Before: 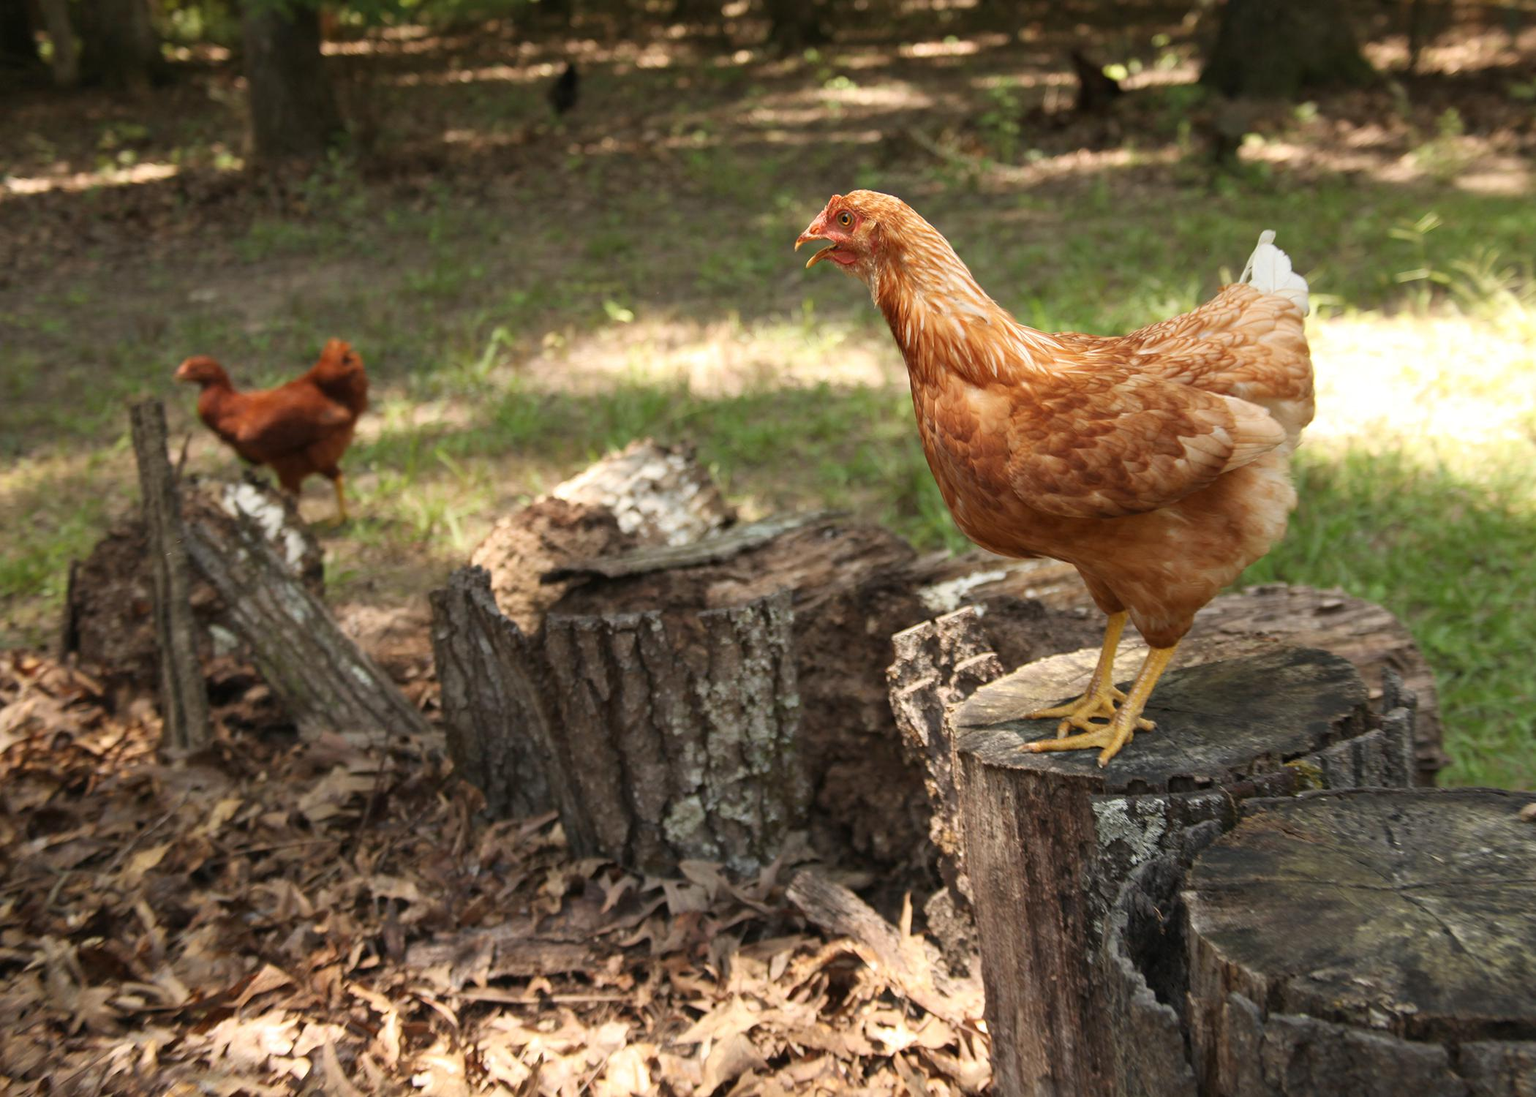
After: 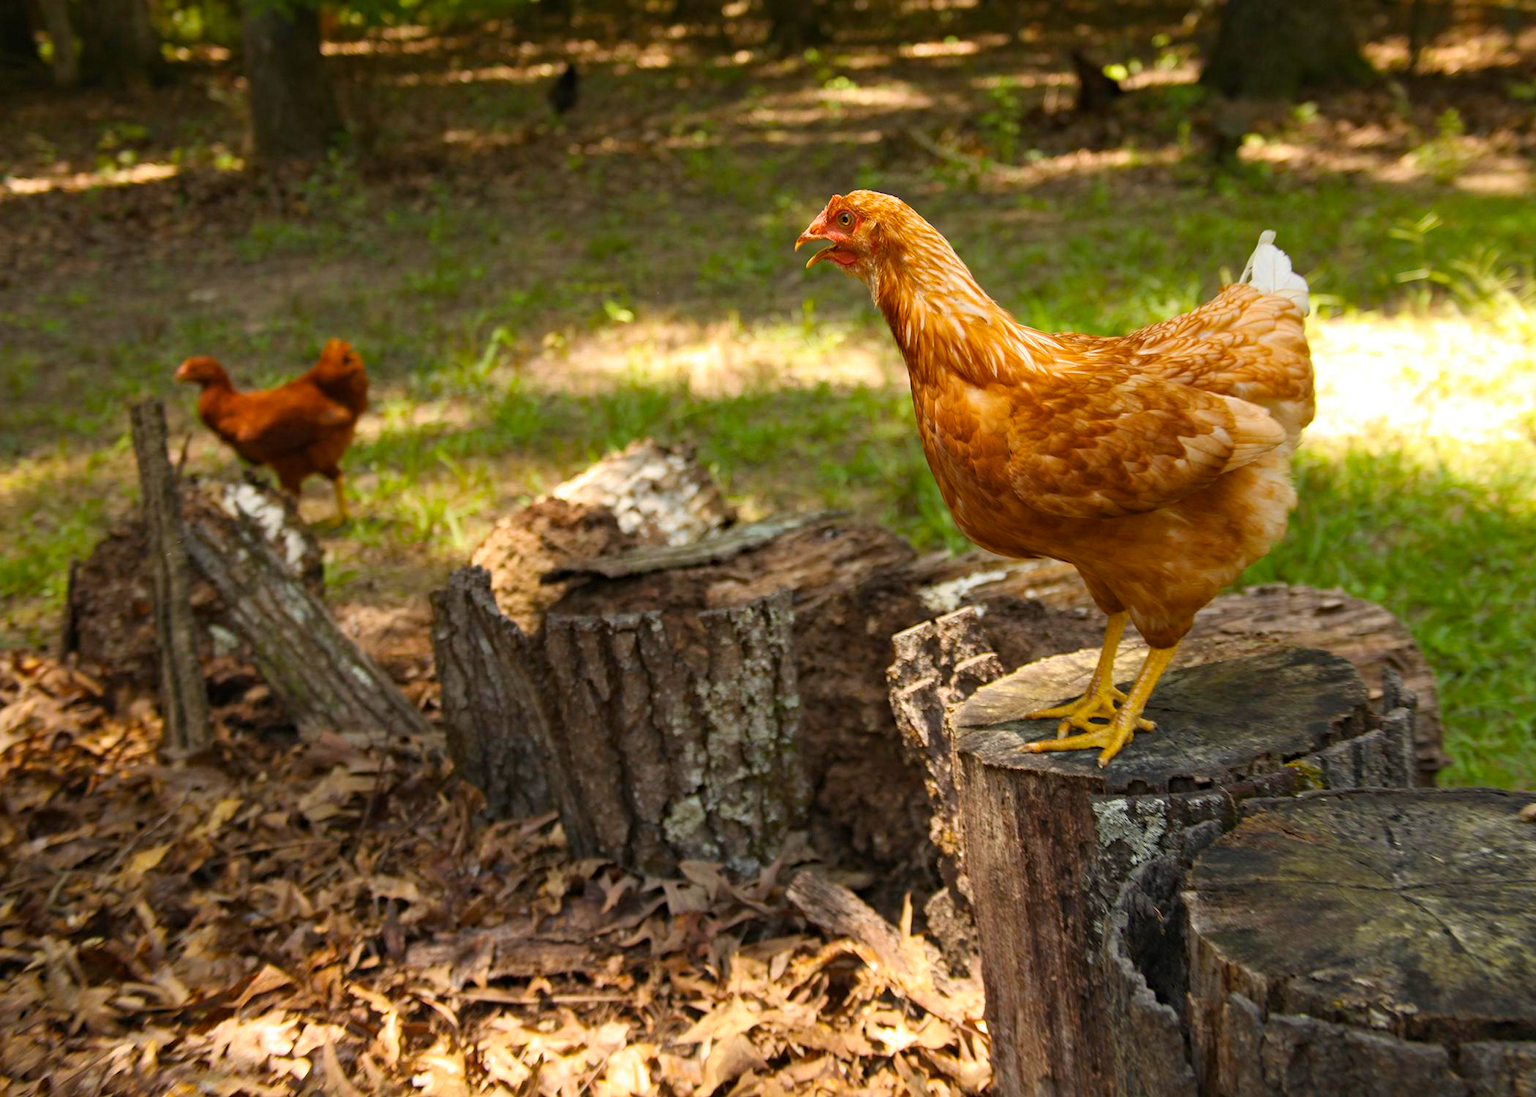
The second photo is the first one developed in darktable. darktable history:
color balance rgb: perceptual saturation grading › global saturation 30%, global vibrance 20%
haze removal: compatibility mode true, adaptive false
